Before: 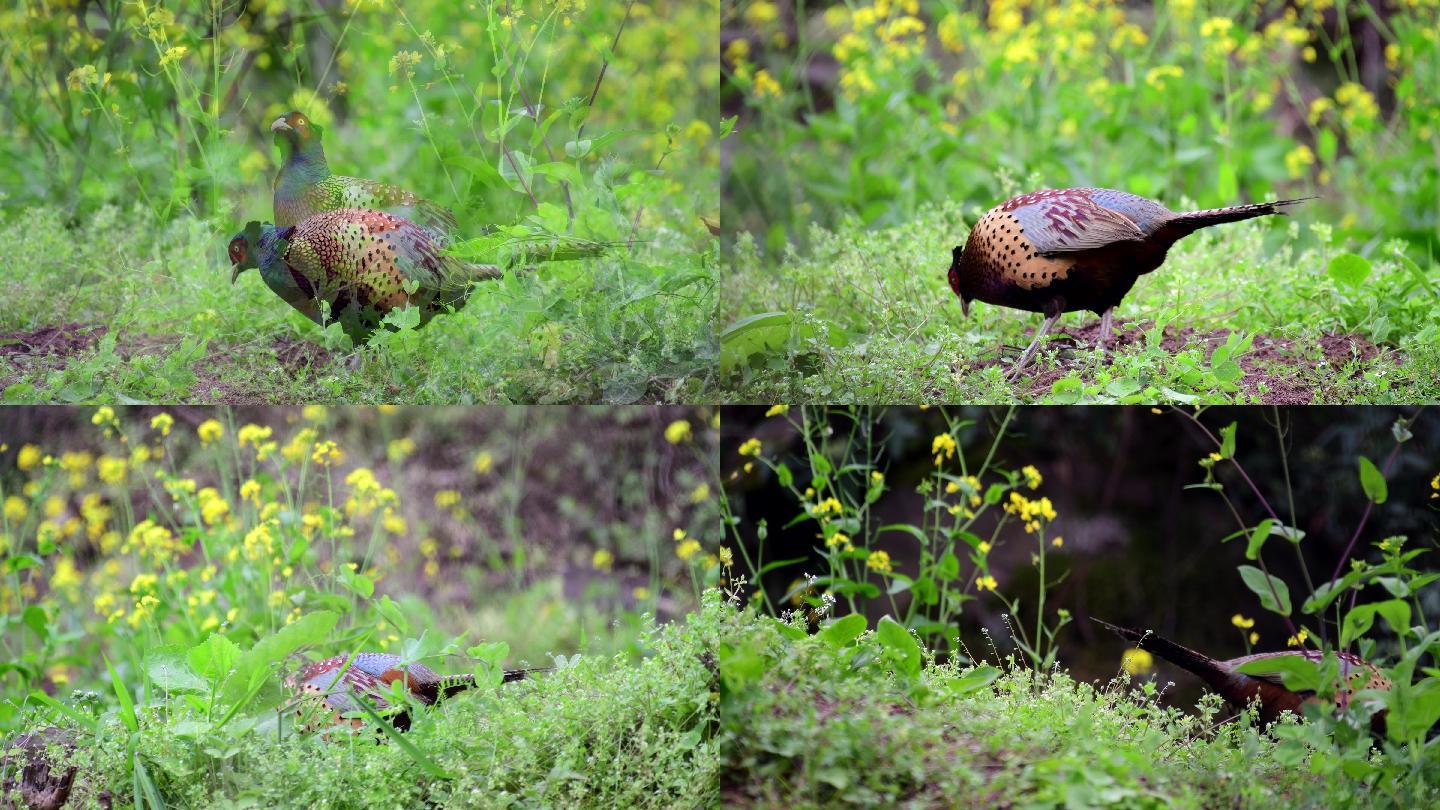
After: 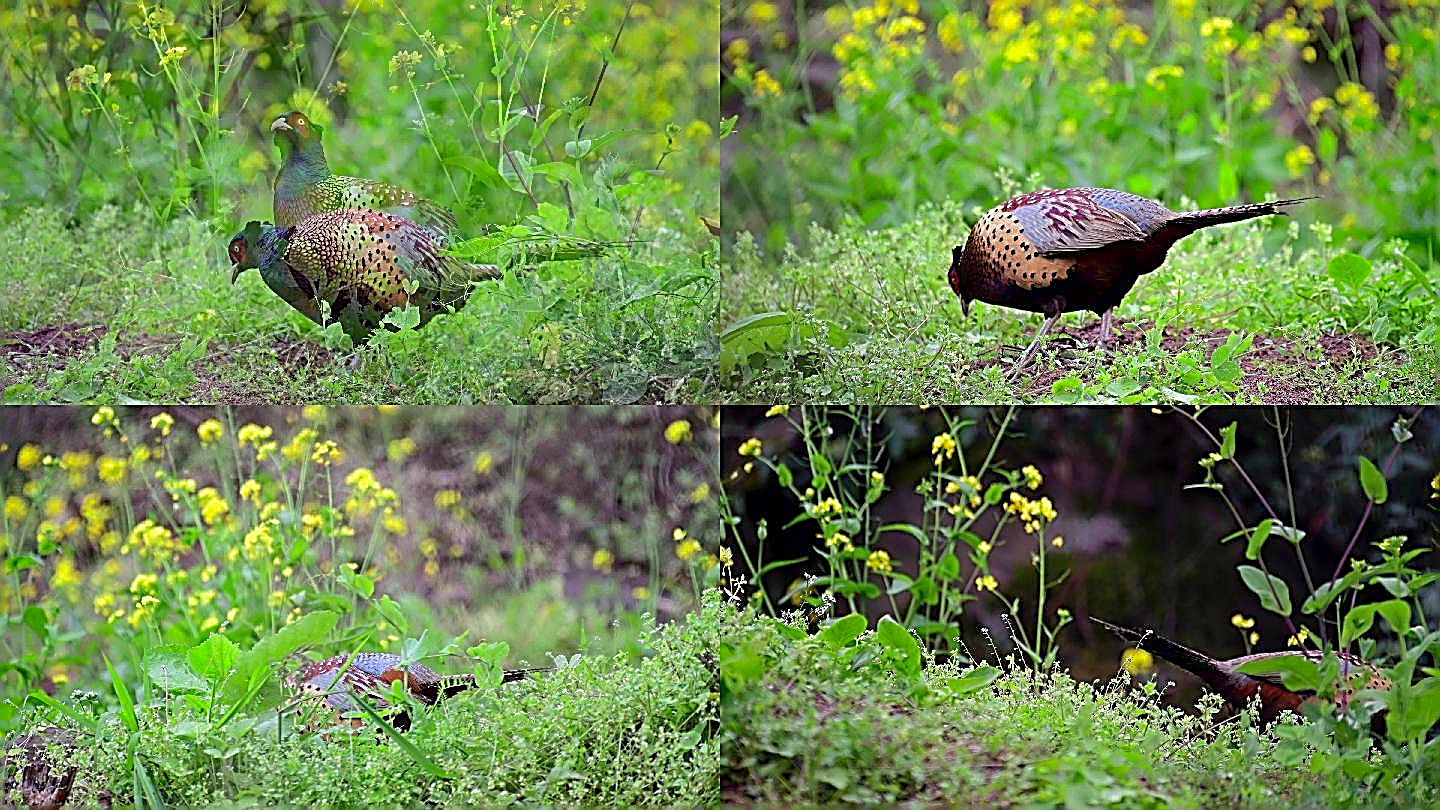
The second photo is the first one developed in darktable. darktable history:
shadows and highlights: on, module defaults
contrast brightness saturation: contrast 0.042, saturation 0.072
sharpen: amount 1.995
